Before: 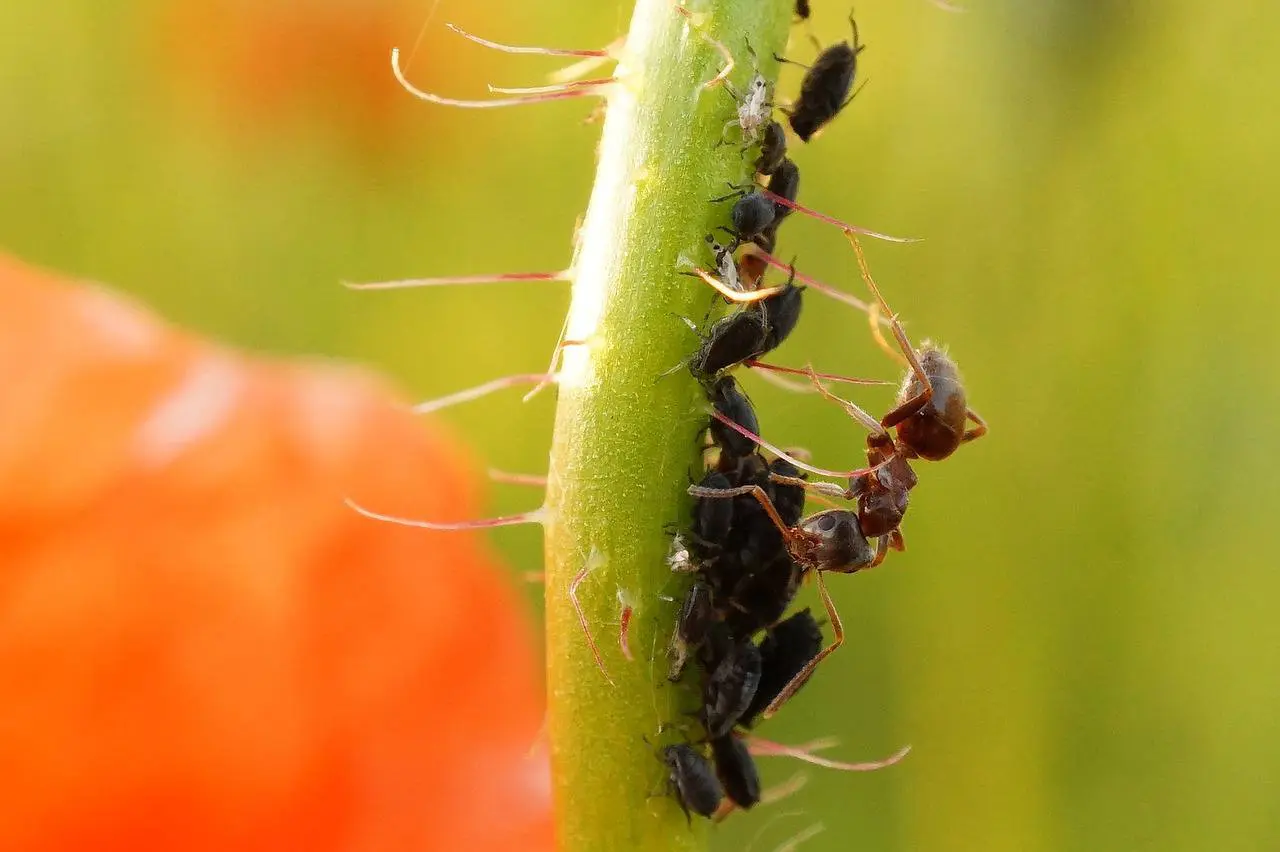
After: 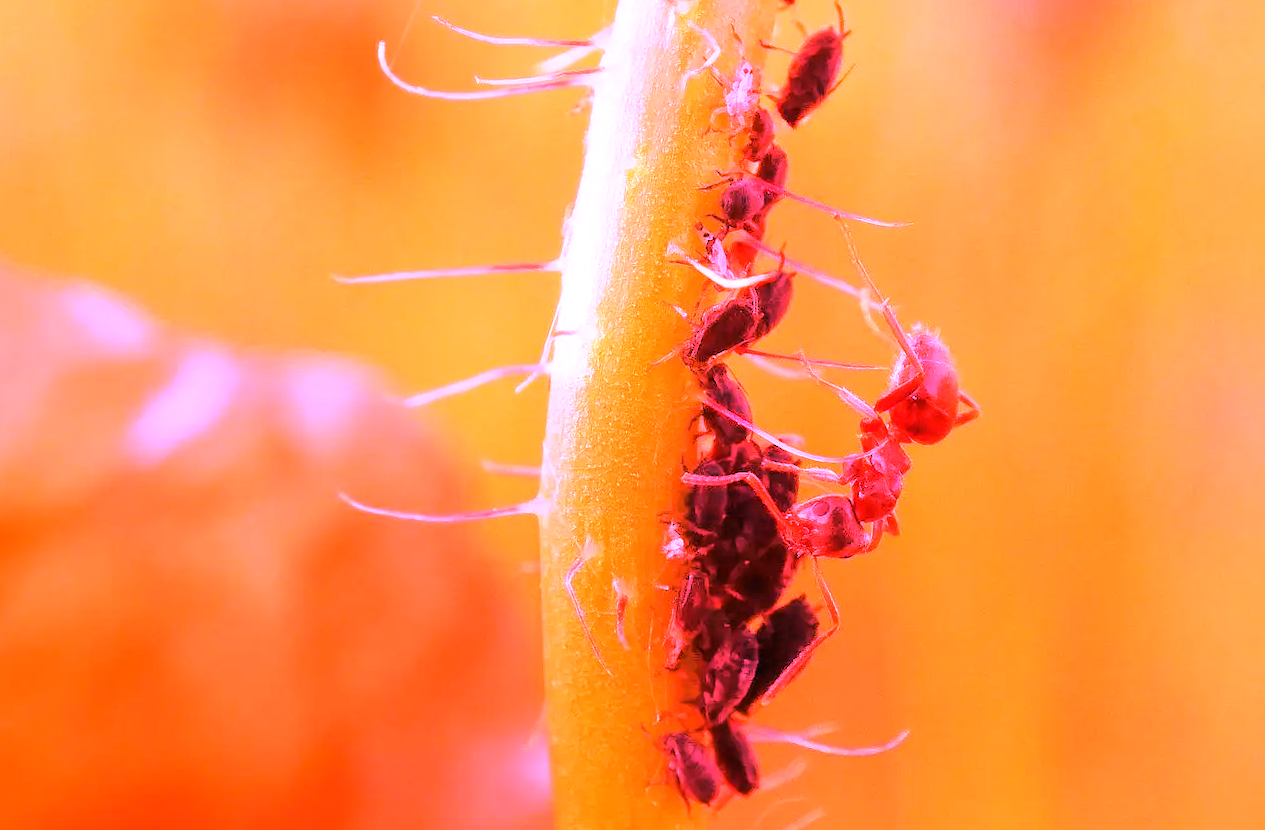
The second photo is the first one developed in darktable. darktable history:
rotate and perspective: rotation -1°, crop left 0.011, crop right 0.989, crop top 0.025, crop bottom 0.975
white balance: red 4.26, blue 1.802
